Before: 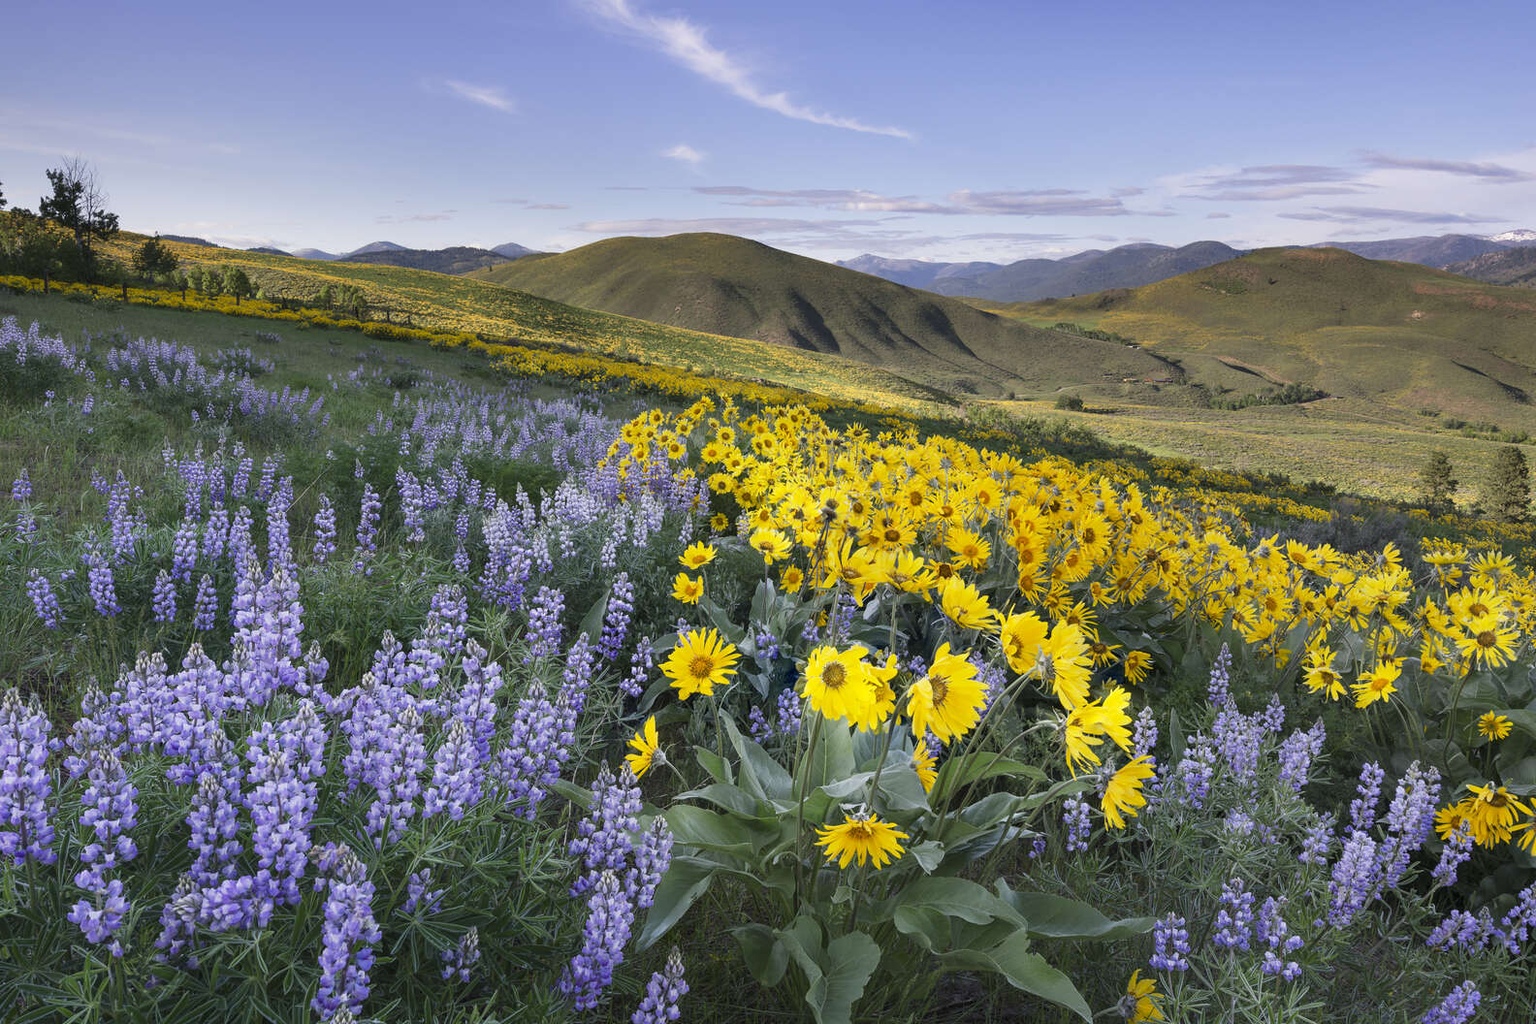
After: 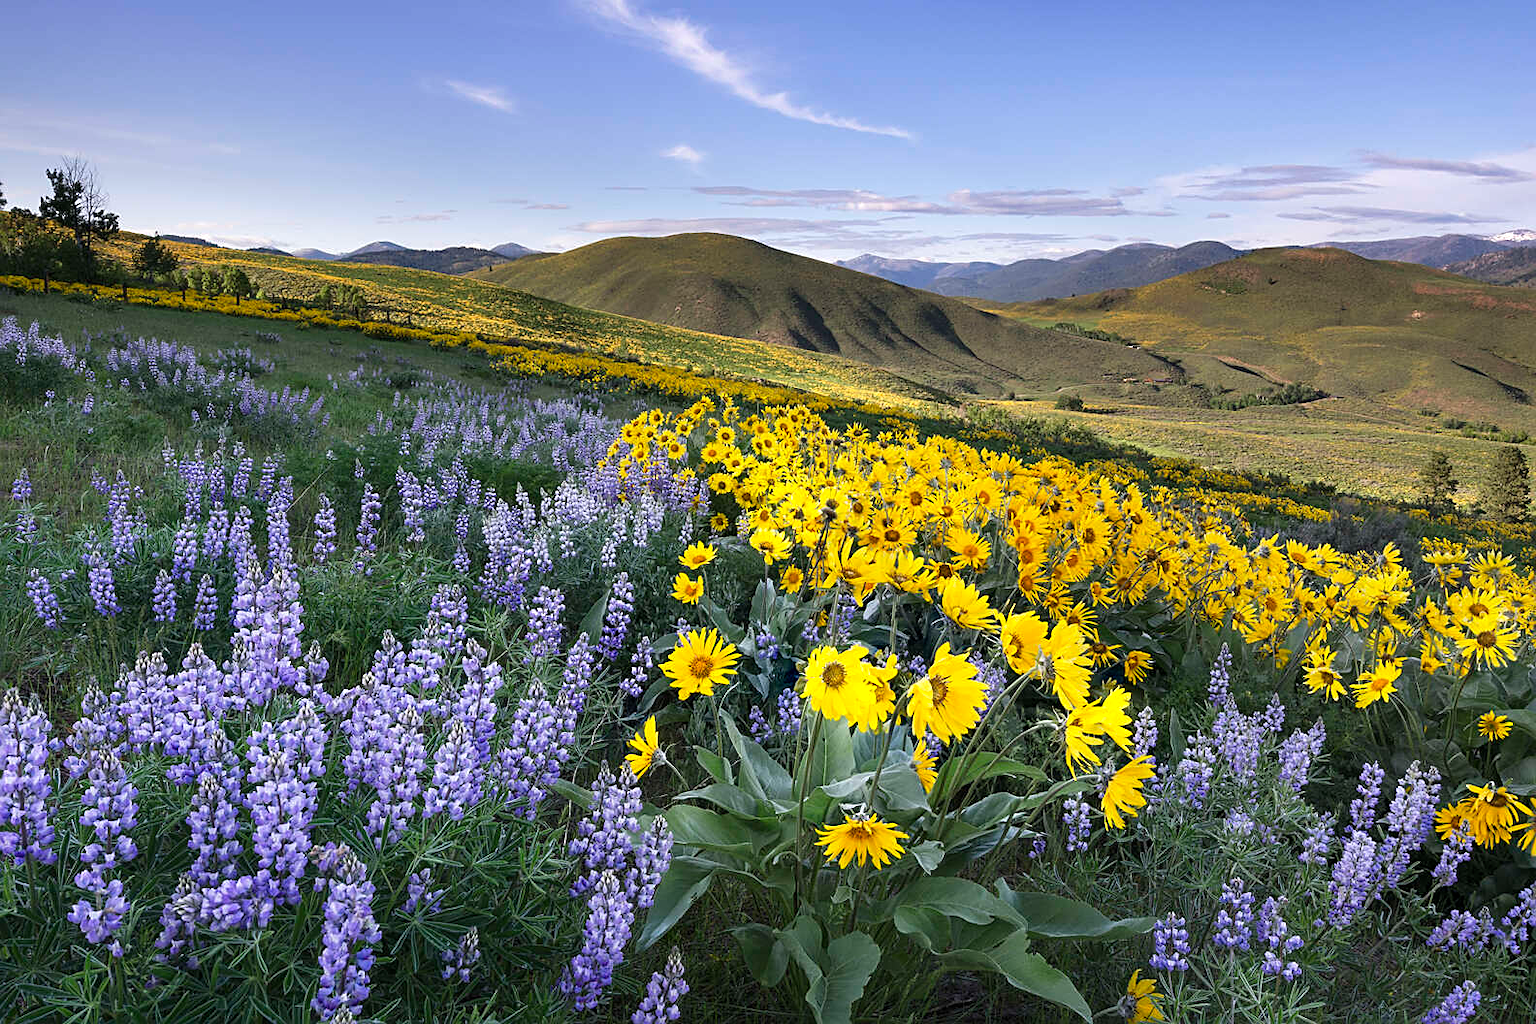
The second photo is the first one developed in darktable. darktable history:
sharpen: on, module defaults
color balance: contrast 10%
